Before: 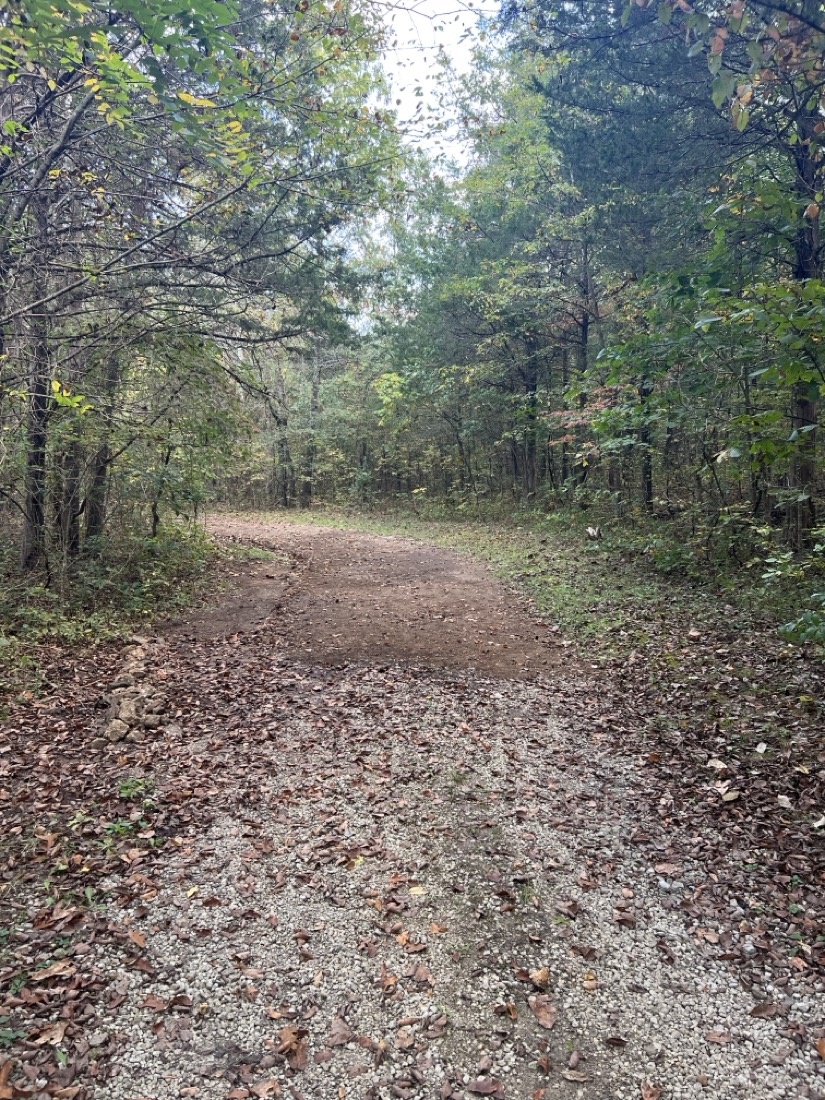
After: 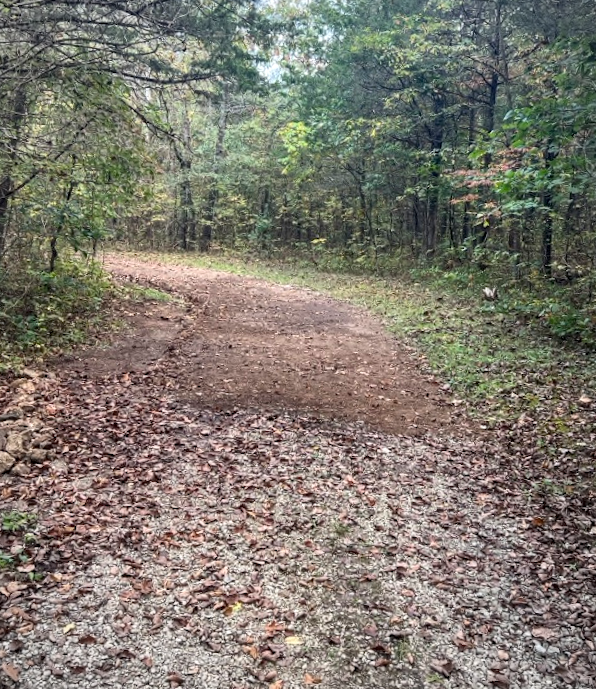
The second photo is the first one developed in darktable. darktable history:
local contrast: on, module defaults
crop and rotate: angle -3.37°, left 9.79%, top 20.73%, right 12.42%, bottom 11.82%
contrast brightness saturation: contrast 0.1, brightness 0.03, saturation 0.09
vignetting: brightness -0.167
